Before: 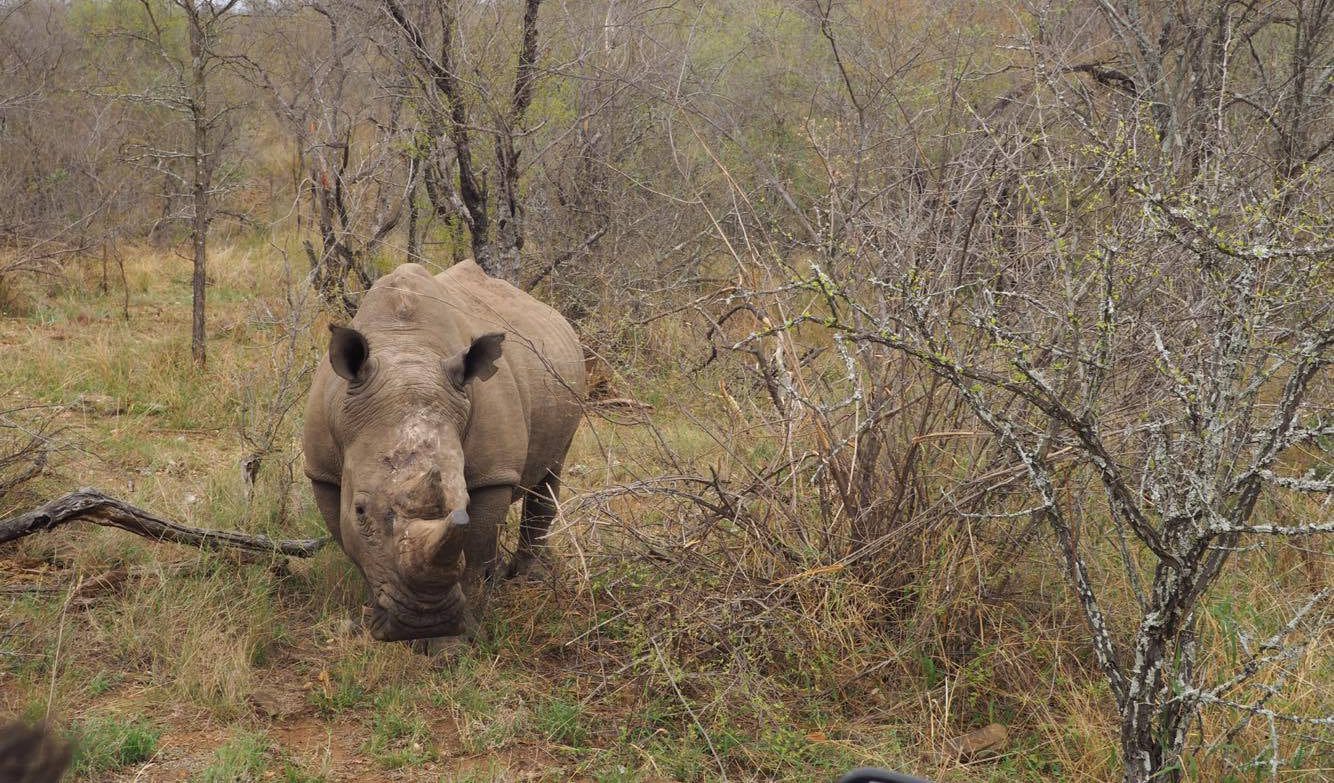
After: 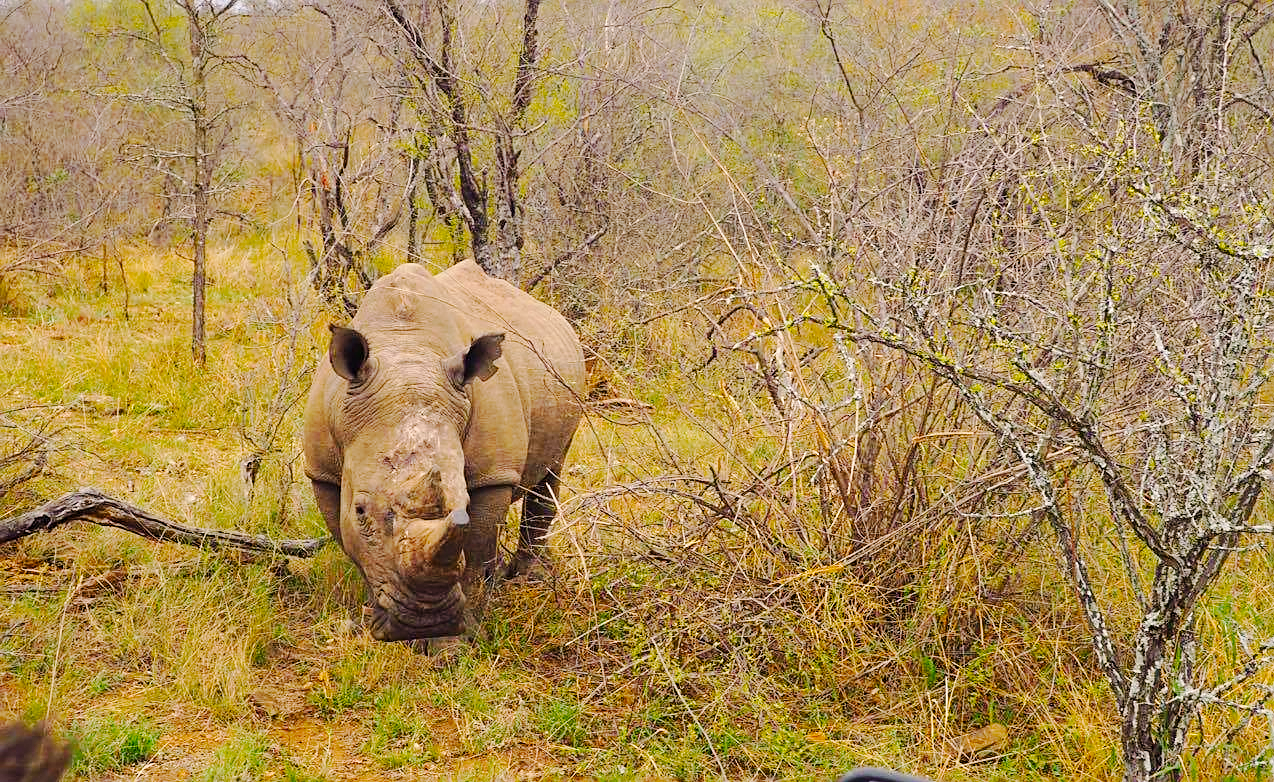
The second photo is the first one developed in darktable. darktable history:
sharpen: on, module defaults
tone curve: curves: ch0 [(0, 0) (0.131, 0.135) (0.288, 0.372) (0.451, 0.608) (0.612, 0.739) (0.736, 0.832) (1, 1)]; ch1 [(0, 0) (0.392, 0.398) (0.487, 0.471) (0.496, 0.493) (0.519, 0.531) (0.557, 0.591) (0.581, 0.639) (0.622, 0.711) (1, 1)]; ch2 [(0, 0) (0.388, 0.344) (0.438, 0.425) (0.476, 0.482) (0.502, 0.508) (0.524, 0.531) (0.538, 0.58) (0.58, 0.621) (0.613, 0.679) (0.655, 0.738) (1, 1)], preserve colors none
crop: right 4.323%, bottom 0.032%
color balance rgb: highlights gain › chroma 1.417%, highlights gain › hue 50.15°, linear chroma grading › global chroma 15.363%, perceptual saturation grading › global saturation 40.599%
